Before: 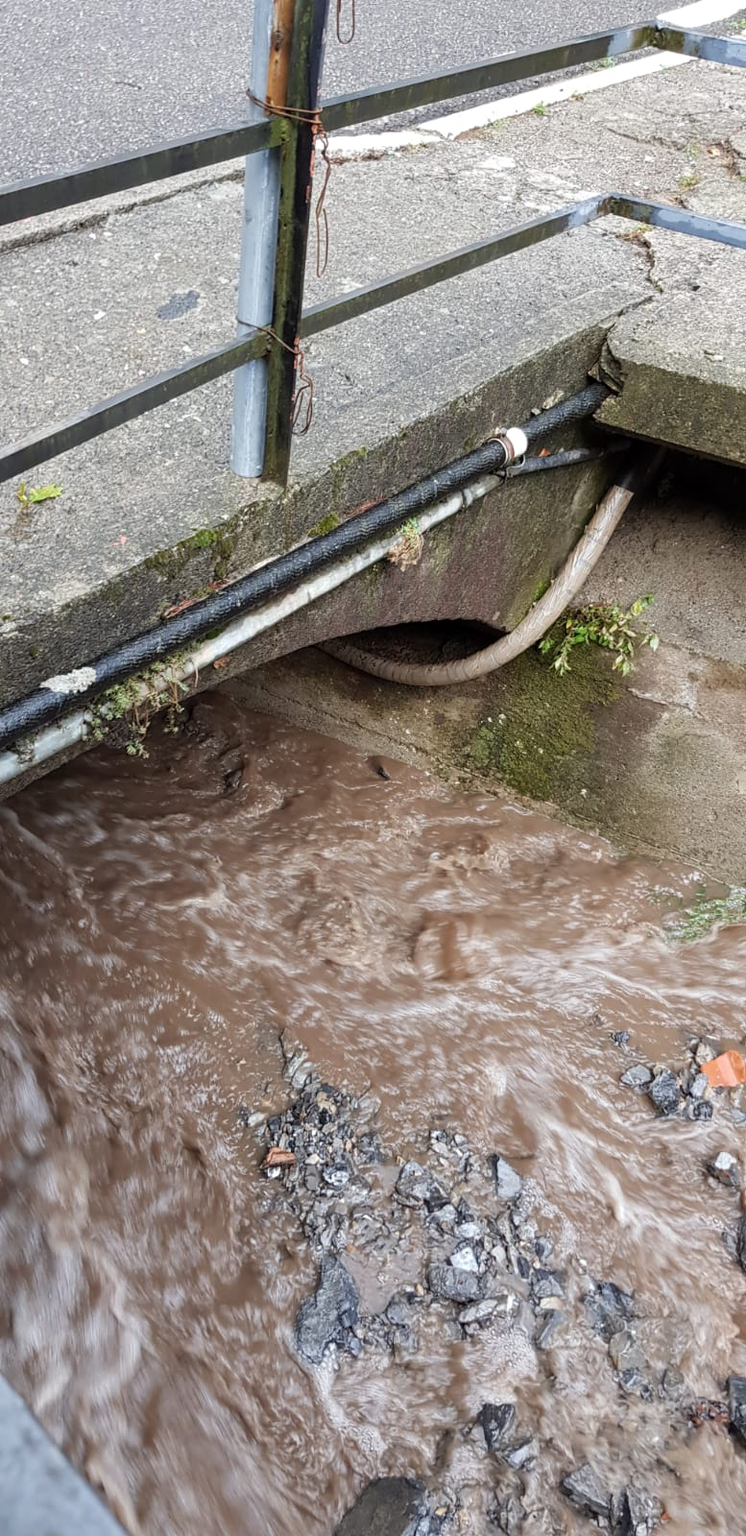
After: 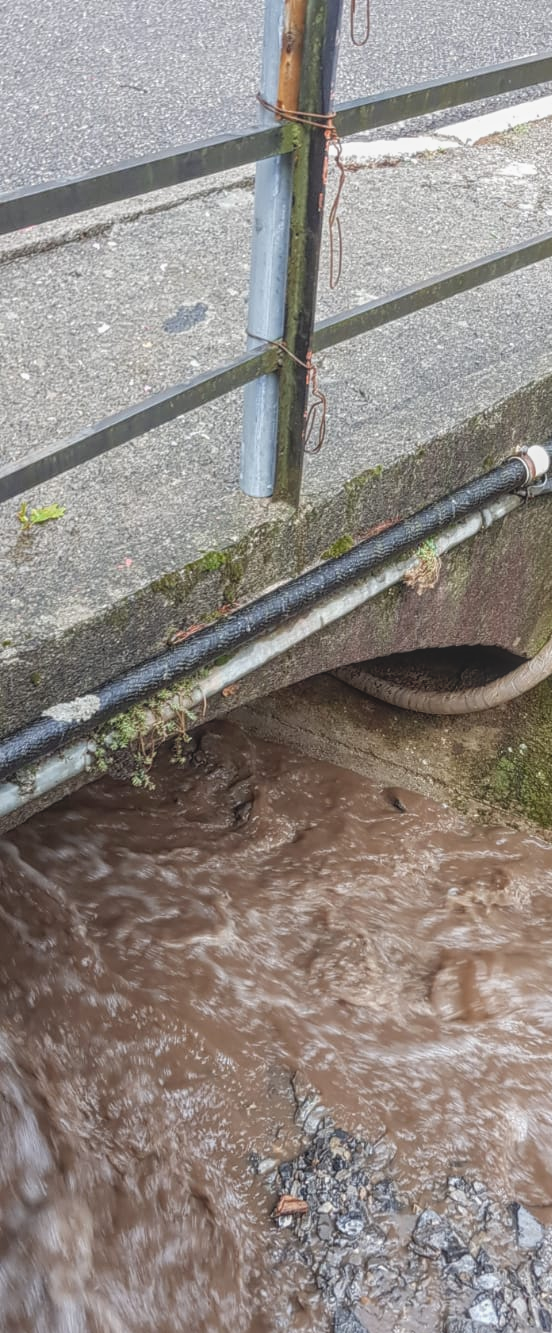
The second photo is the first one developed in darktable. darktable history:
crop: right 28.885%, bottom 16.626%
local contrast: highlights 73%, shadows 15%, midtone range 0.197
exposure: exposure -0.021 EV, compensate highlight preservation false
